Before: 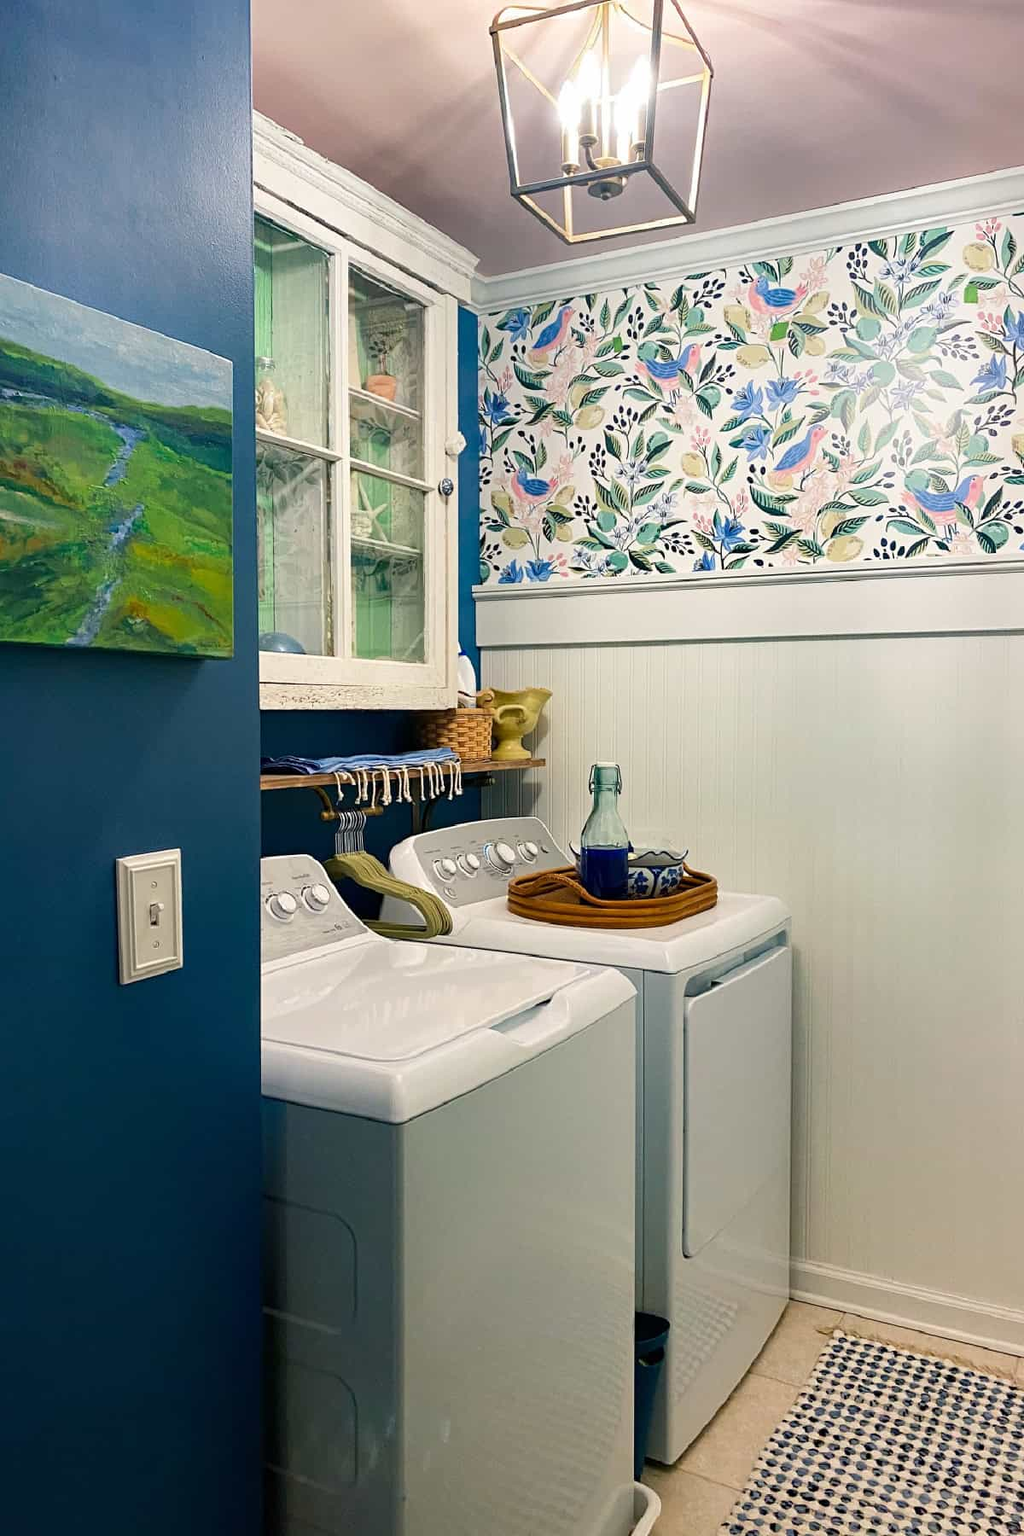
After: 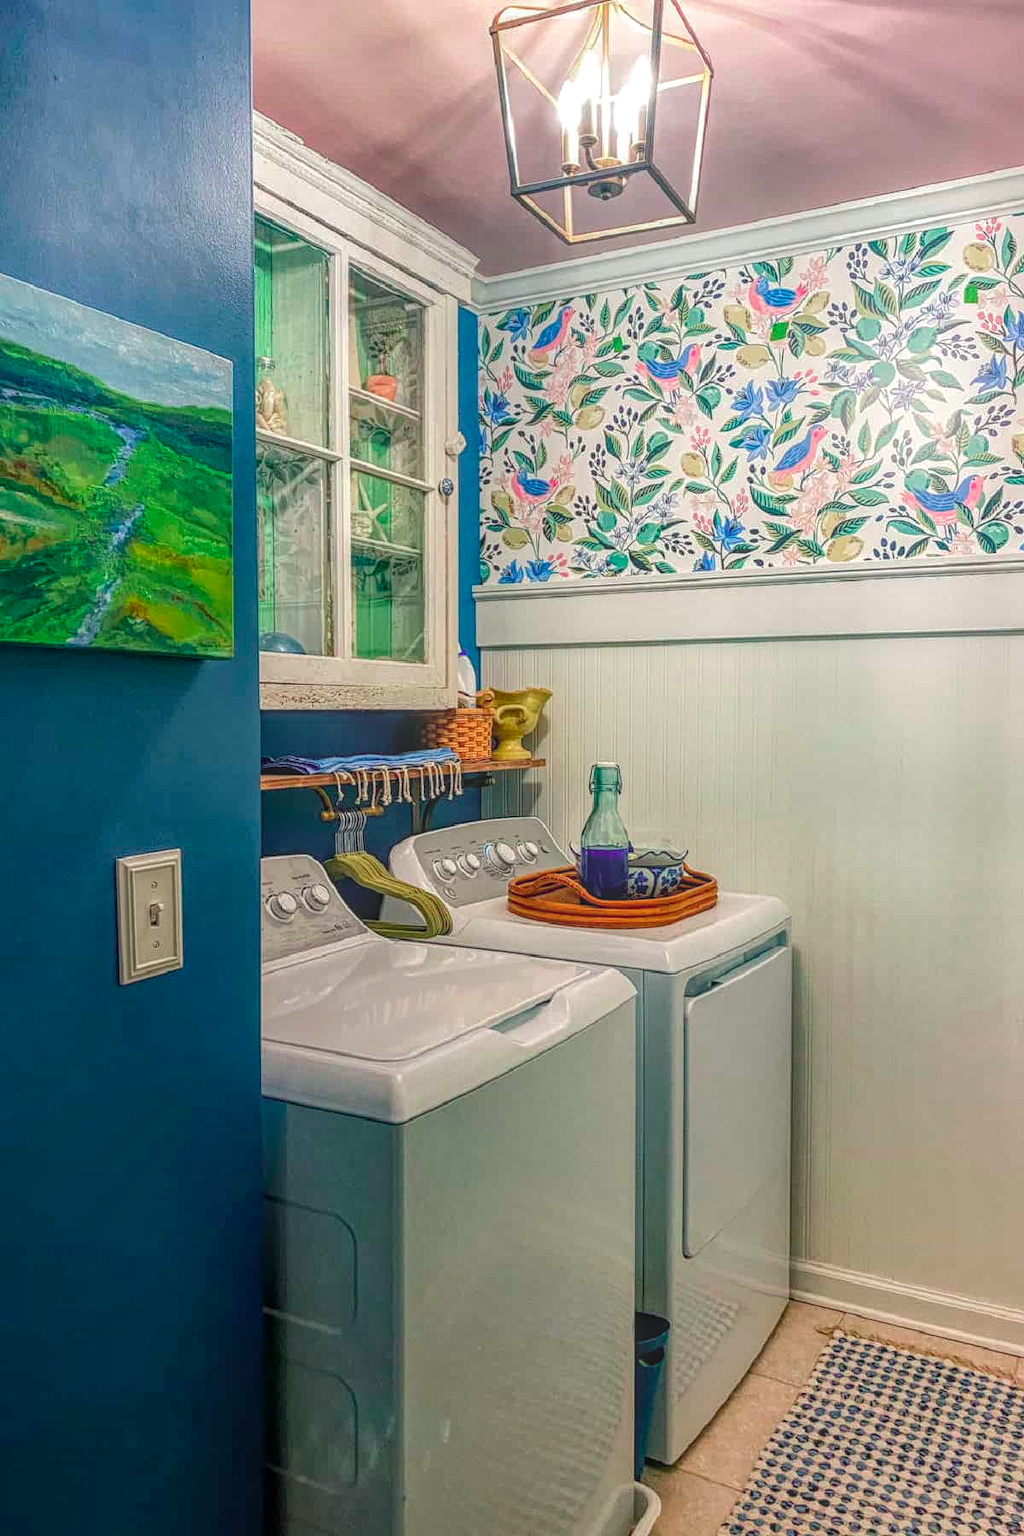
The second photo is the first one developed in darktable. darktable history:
color contrast: green-magenta contrast 1.73, blue-yellow contrast 1.15
local contrast: highlights 20%, shadows 30%, detail 200%, midtone range 0.2
